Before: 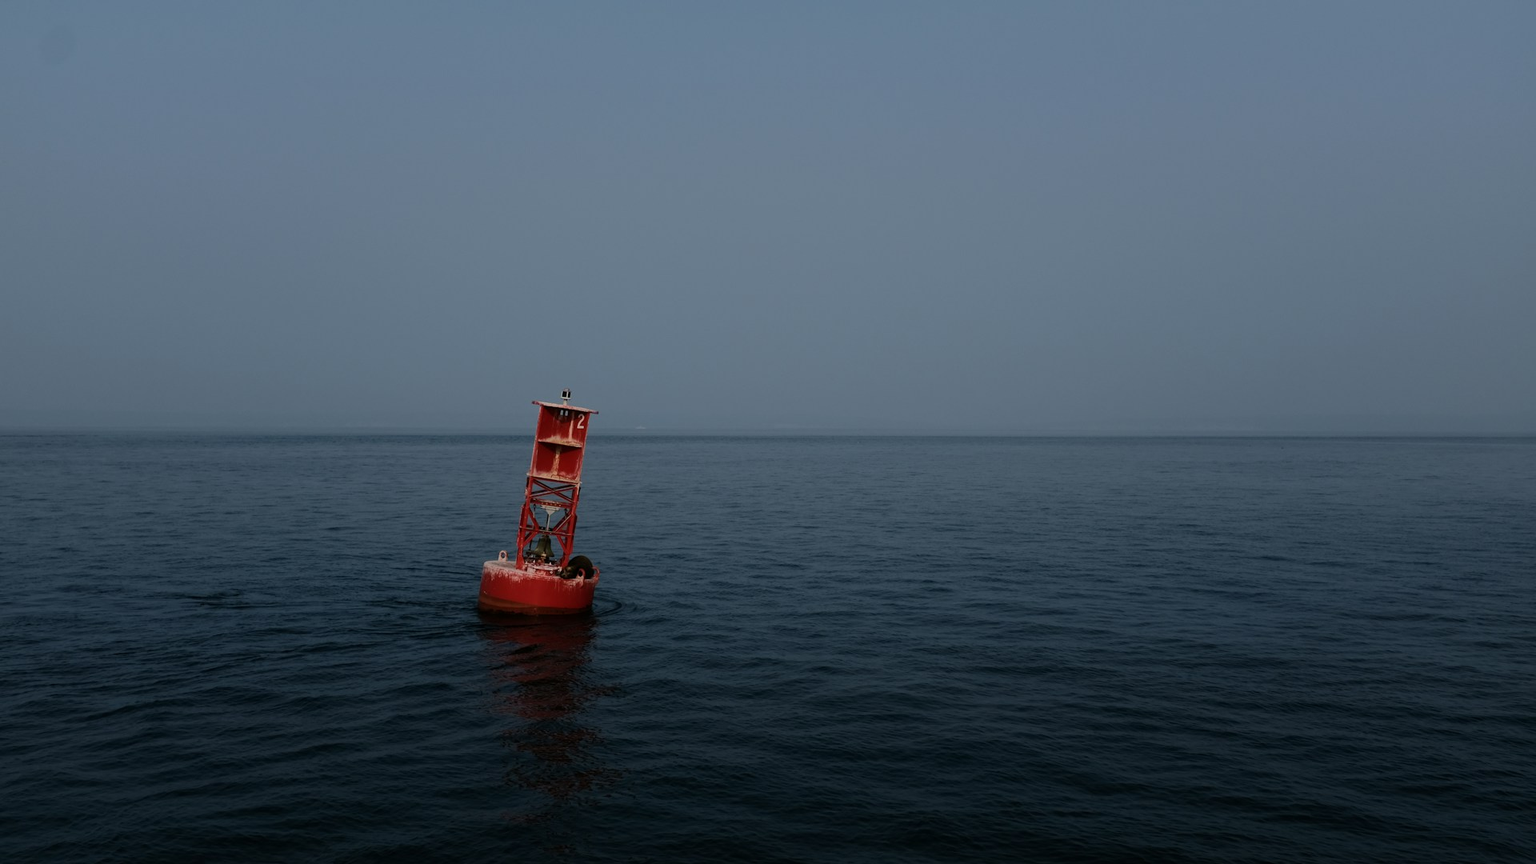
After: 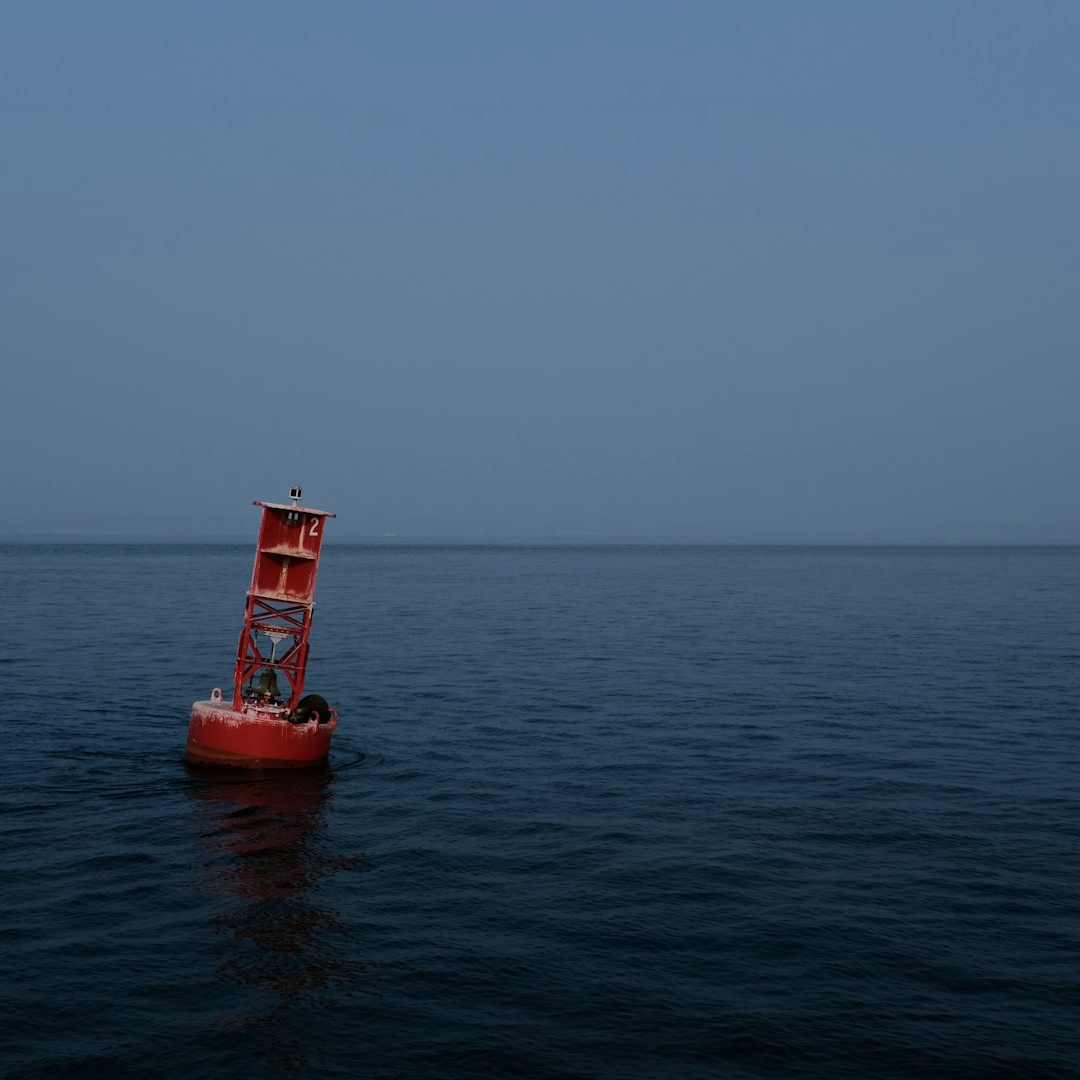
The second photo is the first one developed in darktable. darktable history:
color calibration: x 0.367, y 0.379, temperature 4395.86 K
crop: left 21.496%, right 22.254%
